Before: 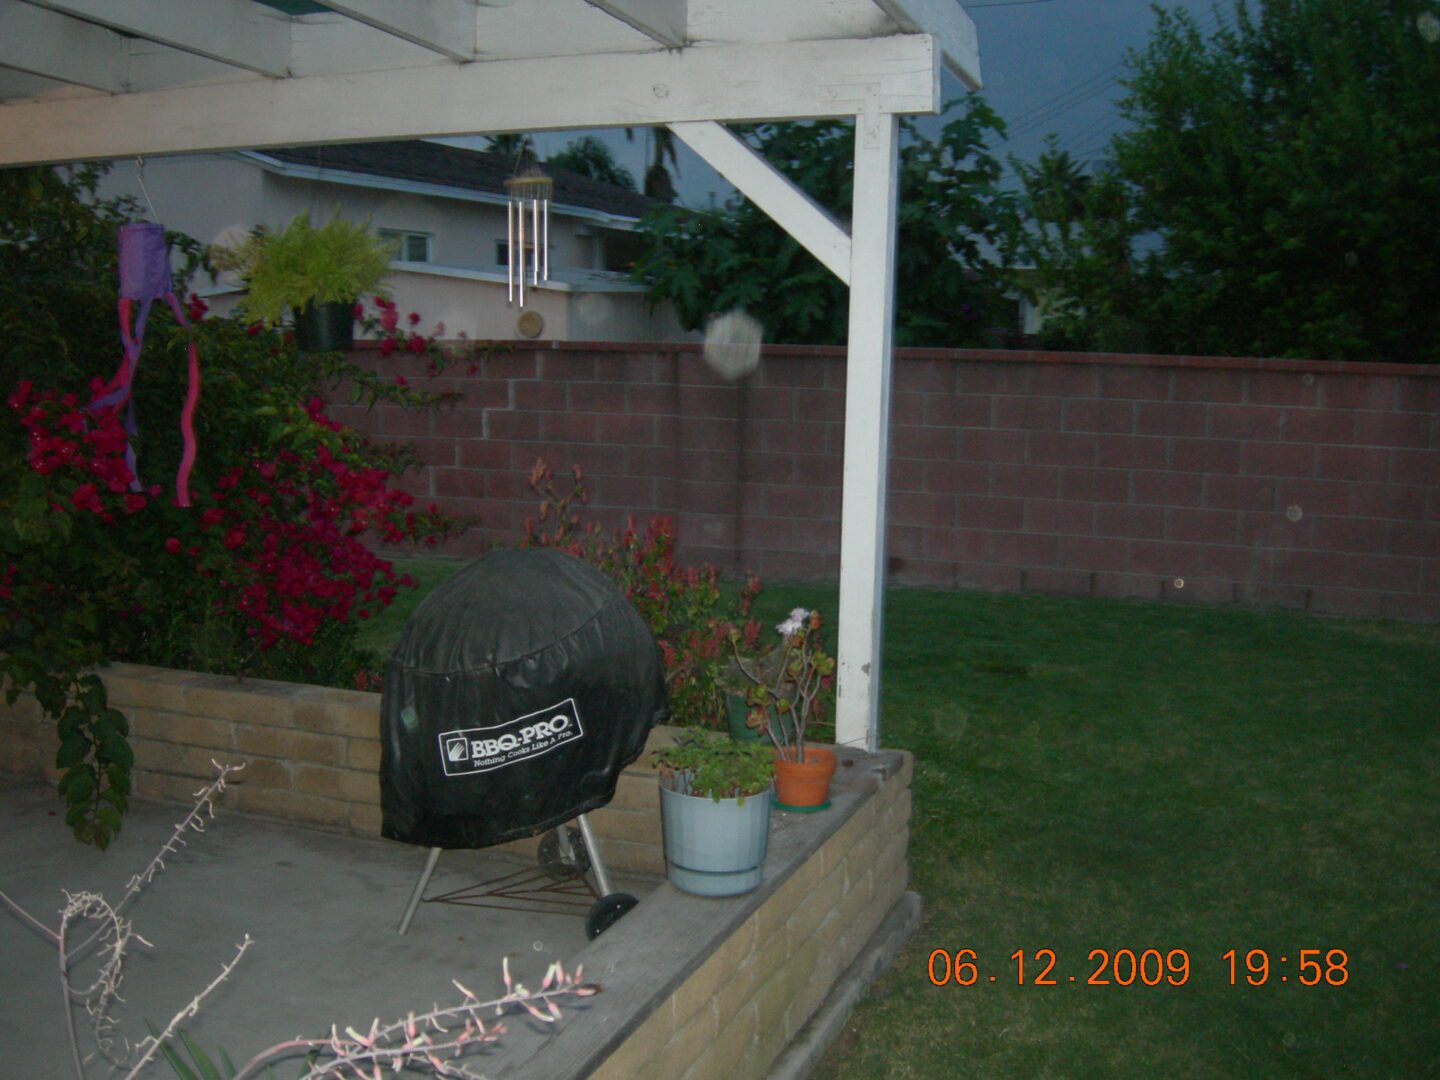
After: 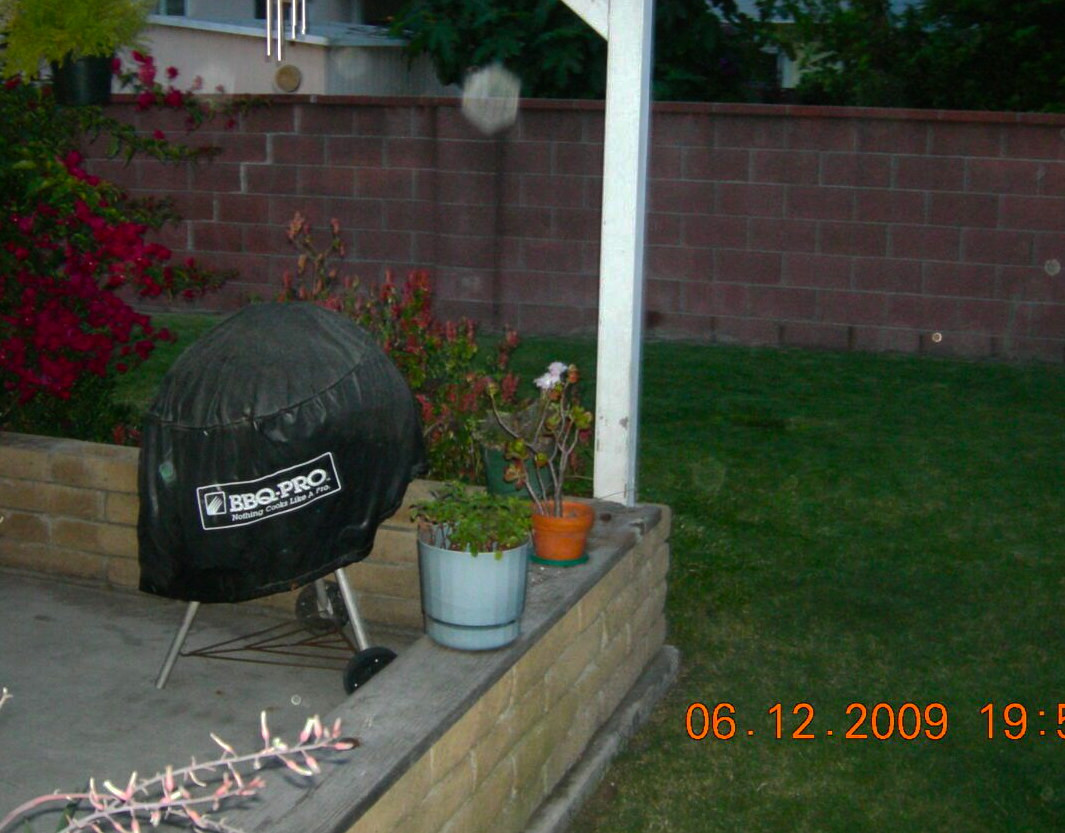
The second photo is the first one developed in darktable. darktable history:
crop: left 16.871%, top 22.857%, right 9.116%
shadows and highlights: shadows 40, highlights -60
tone equalizer: -8 EV -0.75 EV, -7 EV -0.7 EV, -6 EV -0.6 EV, -5 EV -0.4 EV, -3 EV 0.4 EV, -2 EV 0.6 EV, -1 EV 0.7 EV, +0 EV 0.75 EV, edges refinement/feathering 500, mask exposure compensation -1.57 EV, preserve details no
color balance: output saturation 120%
contrast brightness saturation: contrast 0.08, saturation 0.02
